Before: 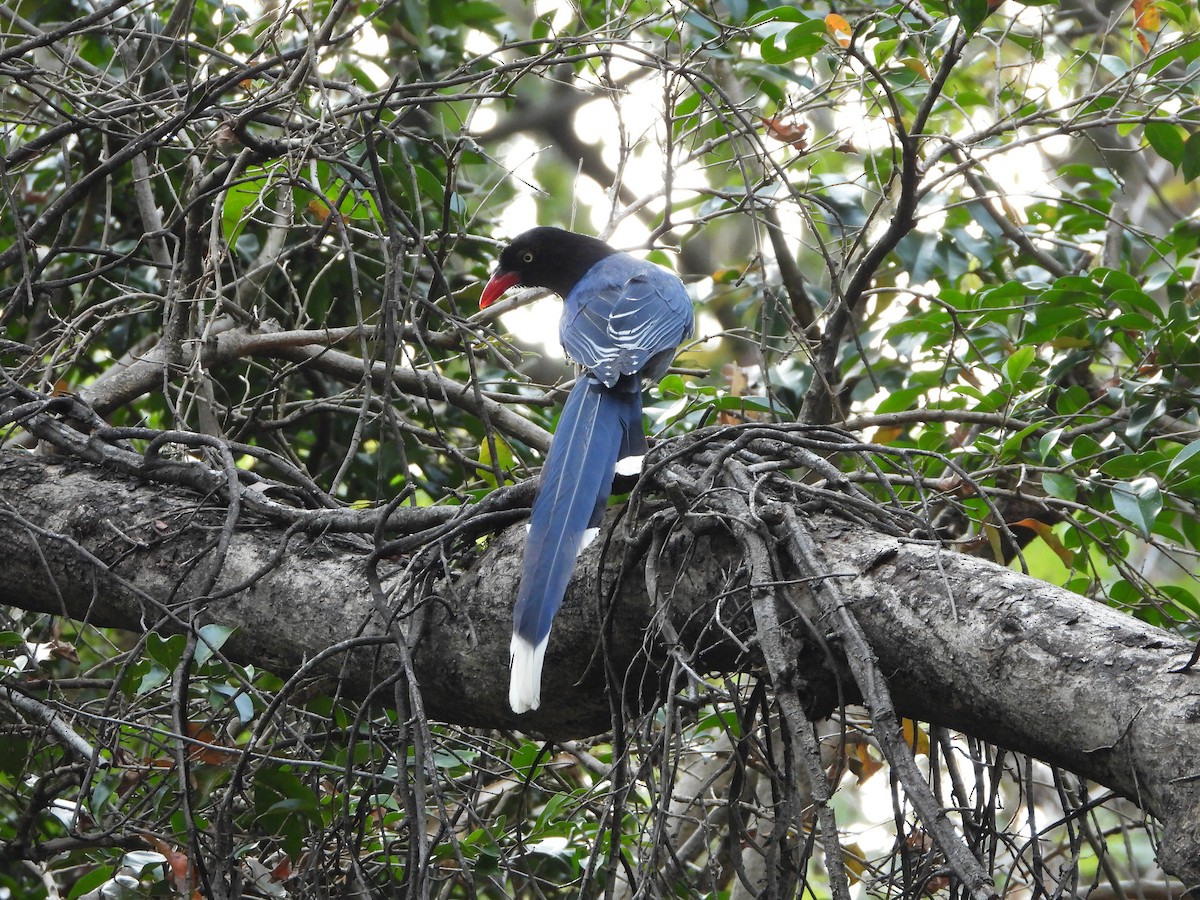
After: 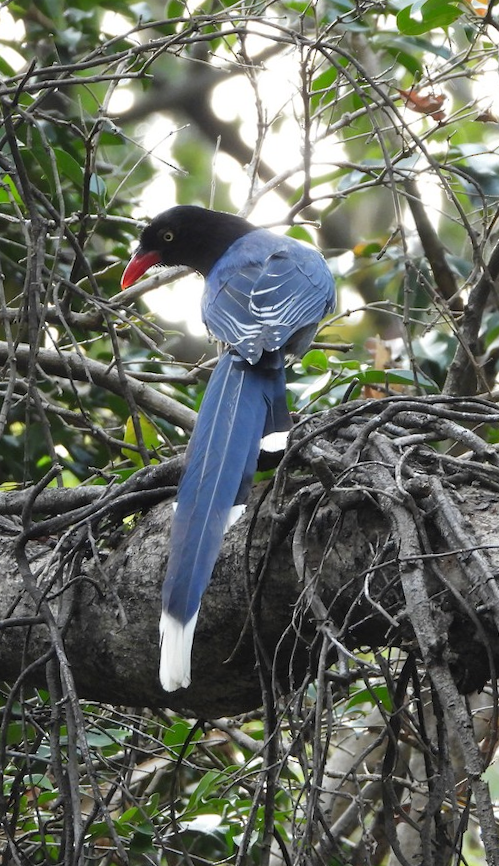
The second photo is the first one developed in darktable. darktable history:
rotate and perspective: rotation -1.32°, lens shift (horizontal) -0.031, crop left 0.015, crop right 0.985, crop top 0.047, crop bottom 0.982
crop: left 28.583%, right 29.231%
